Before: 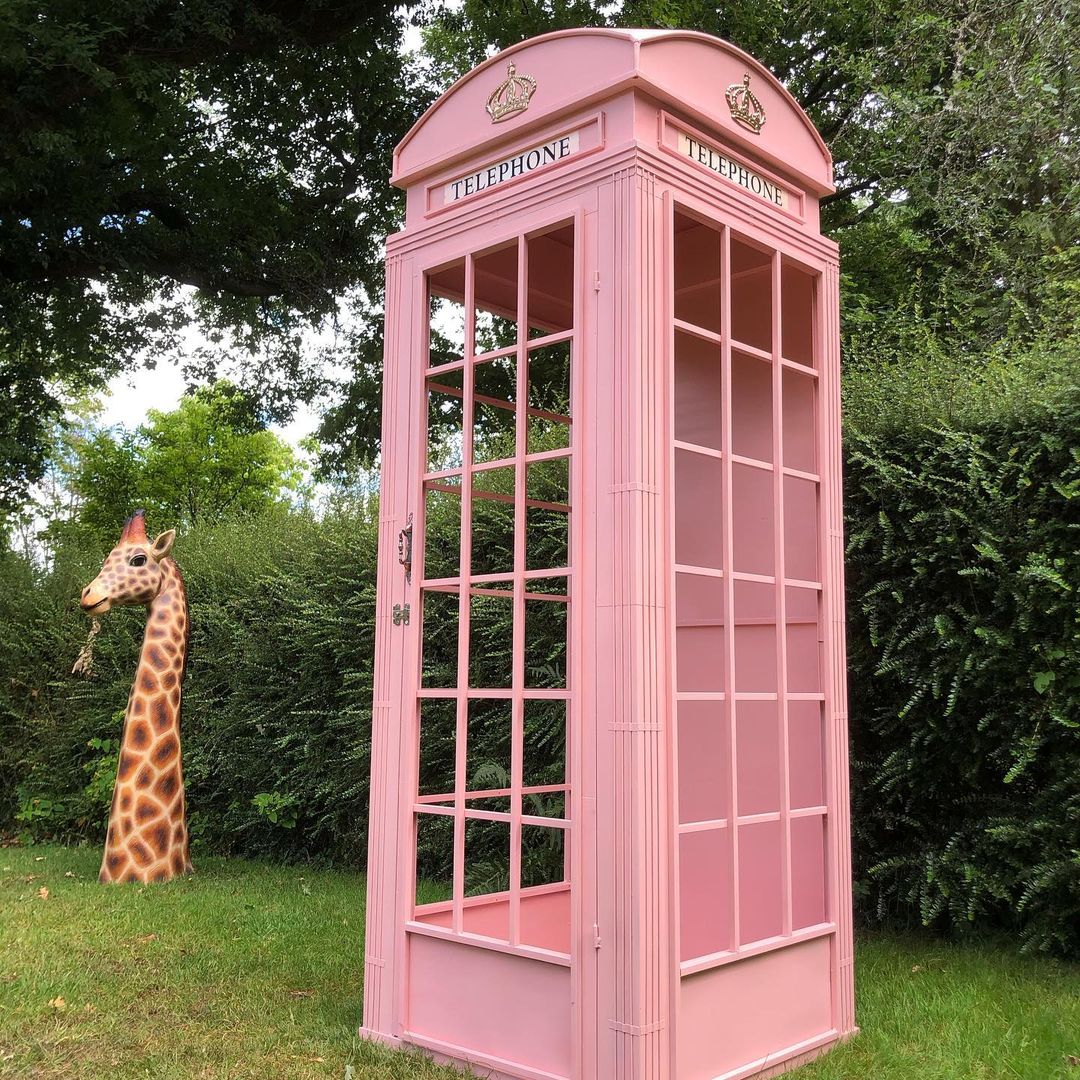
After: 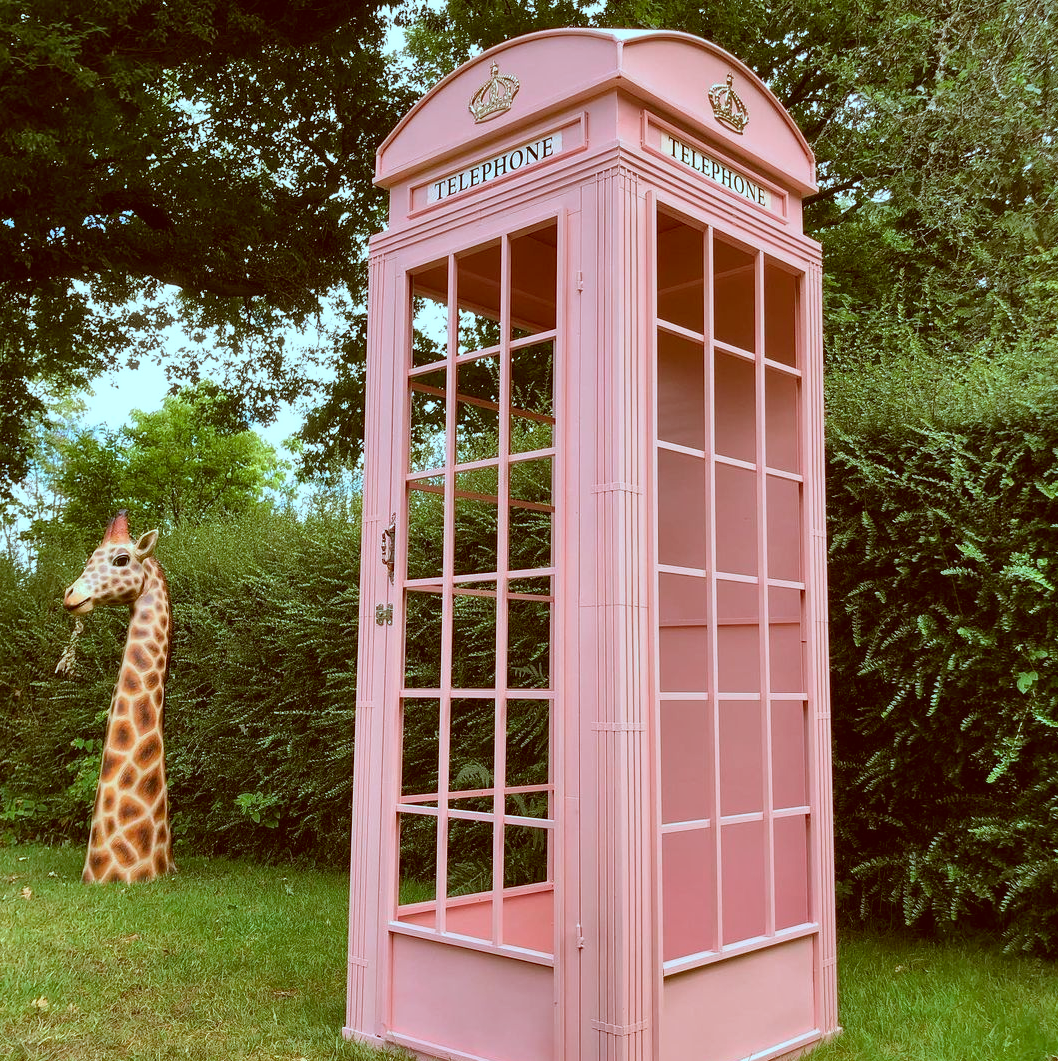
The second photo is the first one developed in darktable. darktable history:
shadows and highlights: soften with gaussian
haze removal: strength 0.087, compatibility mode true, adaptive false
color correction: highlights a* -15.08, highlights b* -16.95, shadows a* 10.38, shadows b* 30.16
crop: left 1.661%, right 0.284%, bottom 1.696%
